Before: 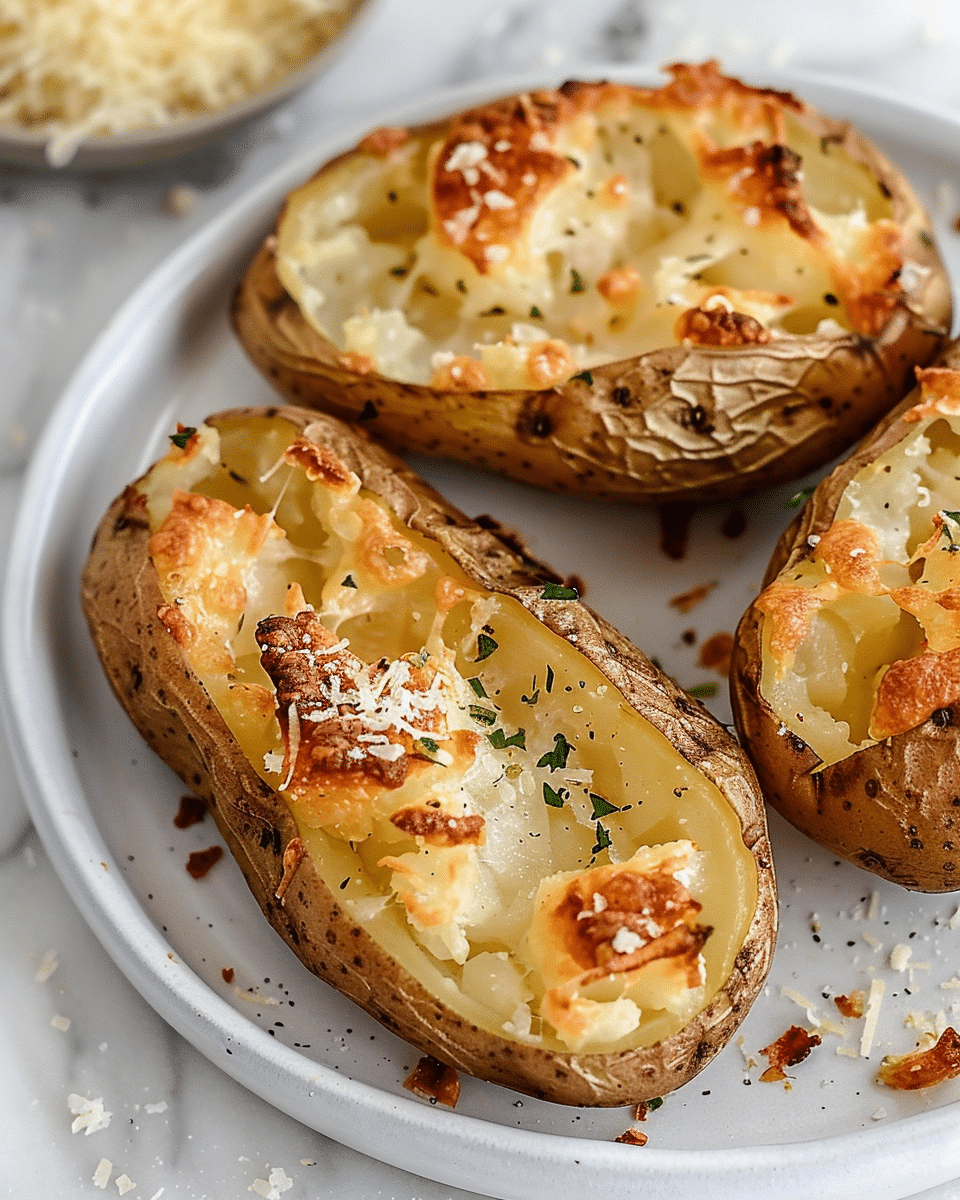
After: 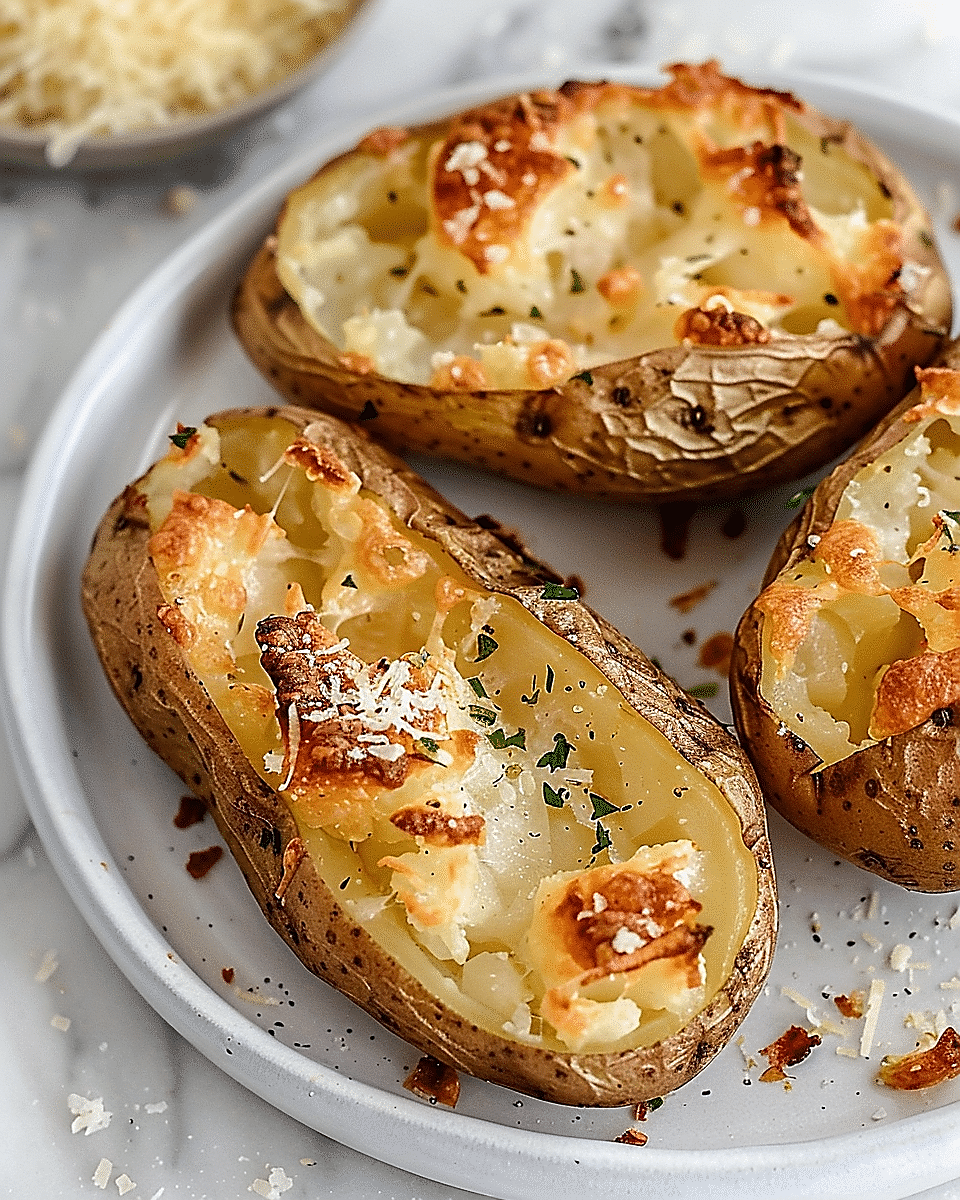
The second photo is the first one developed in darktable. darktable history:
sharpen: radius 1.415, amount 1.248, threshold 0.719
